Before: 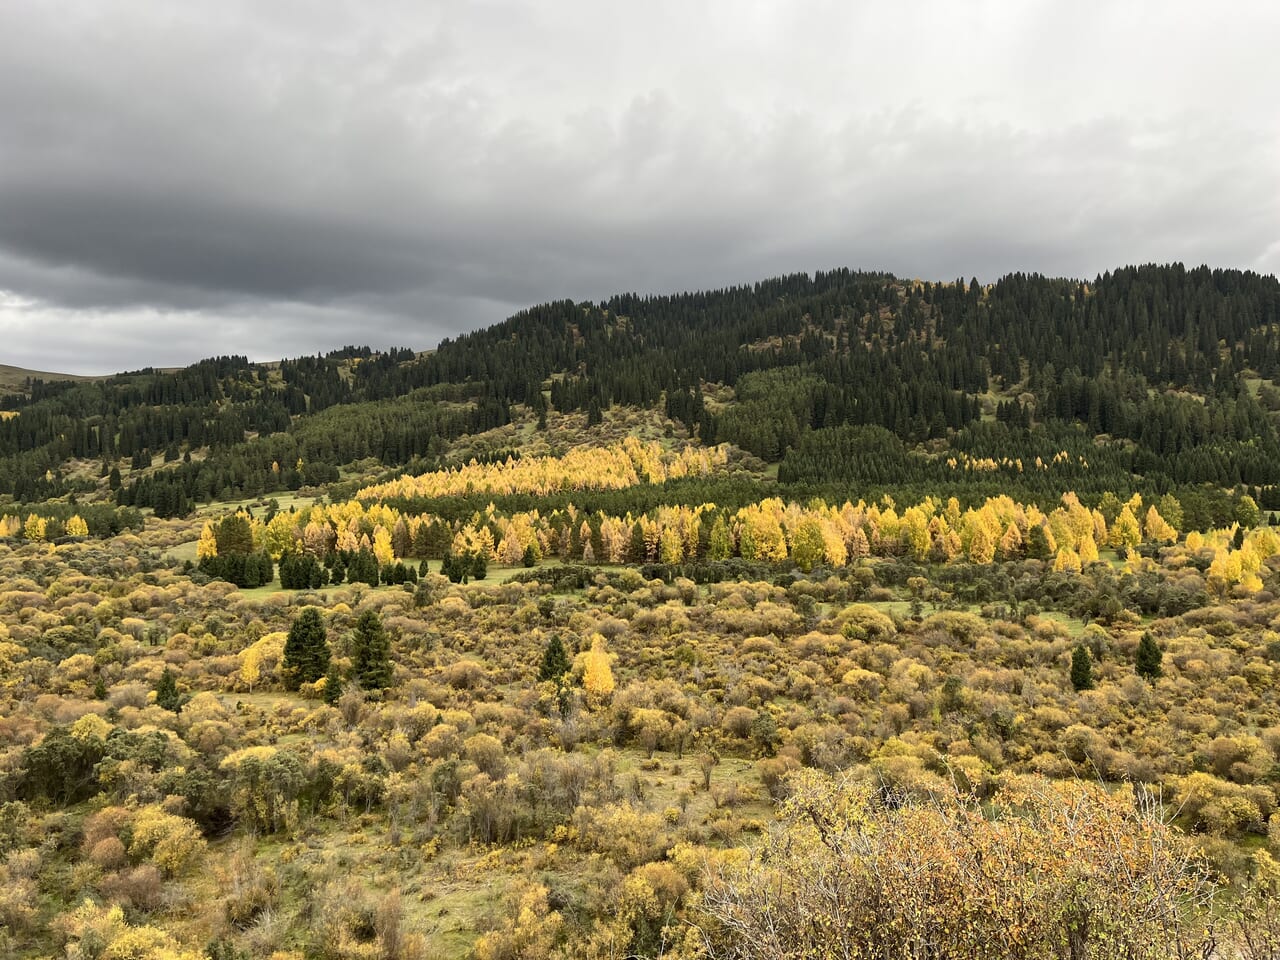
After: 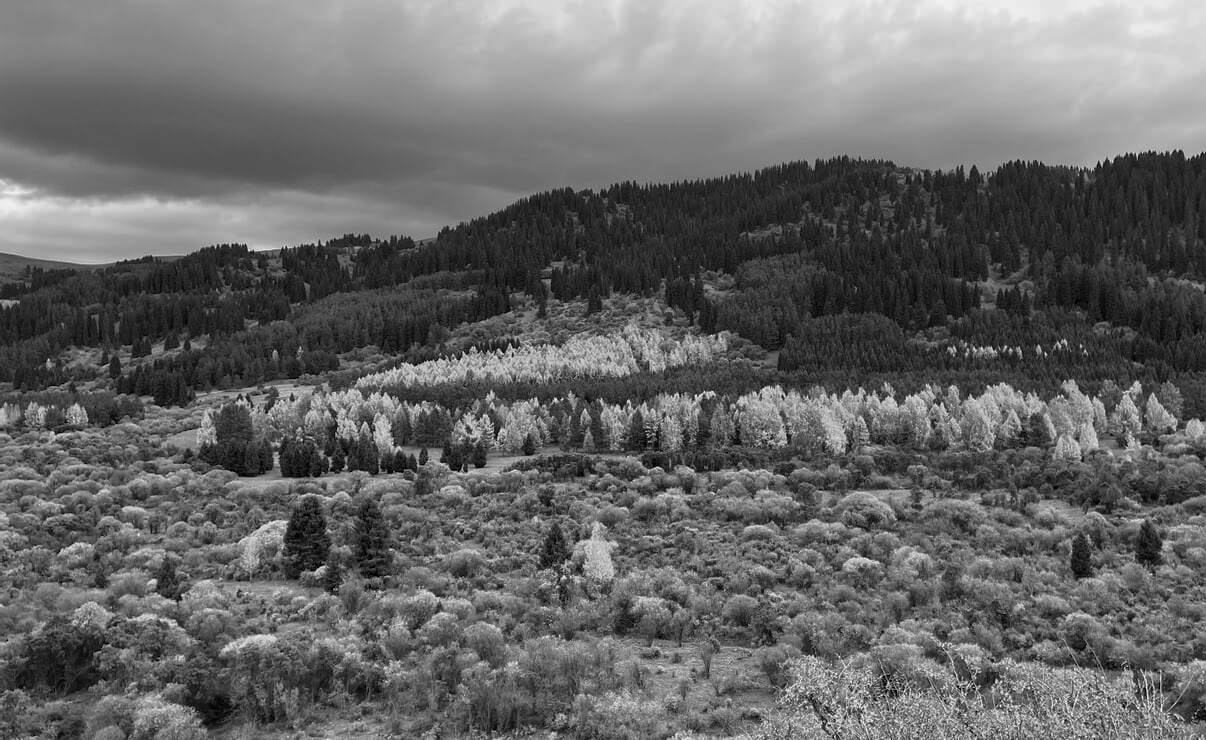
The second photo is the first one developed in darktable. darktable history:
monochrome: on, module defaults
base curve: curves: ch0 [(0, 0) (0.595, 0.418) (1, 1)], preserve colors none
crop and rotate: angle 0.03°, top 11.643%, right 5.651%, bottom 11.189%
